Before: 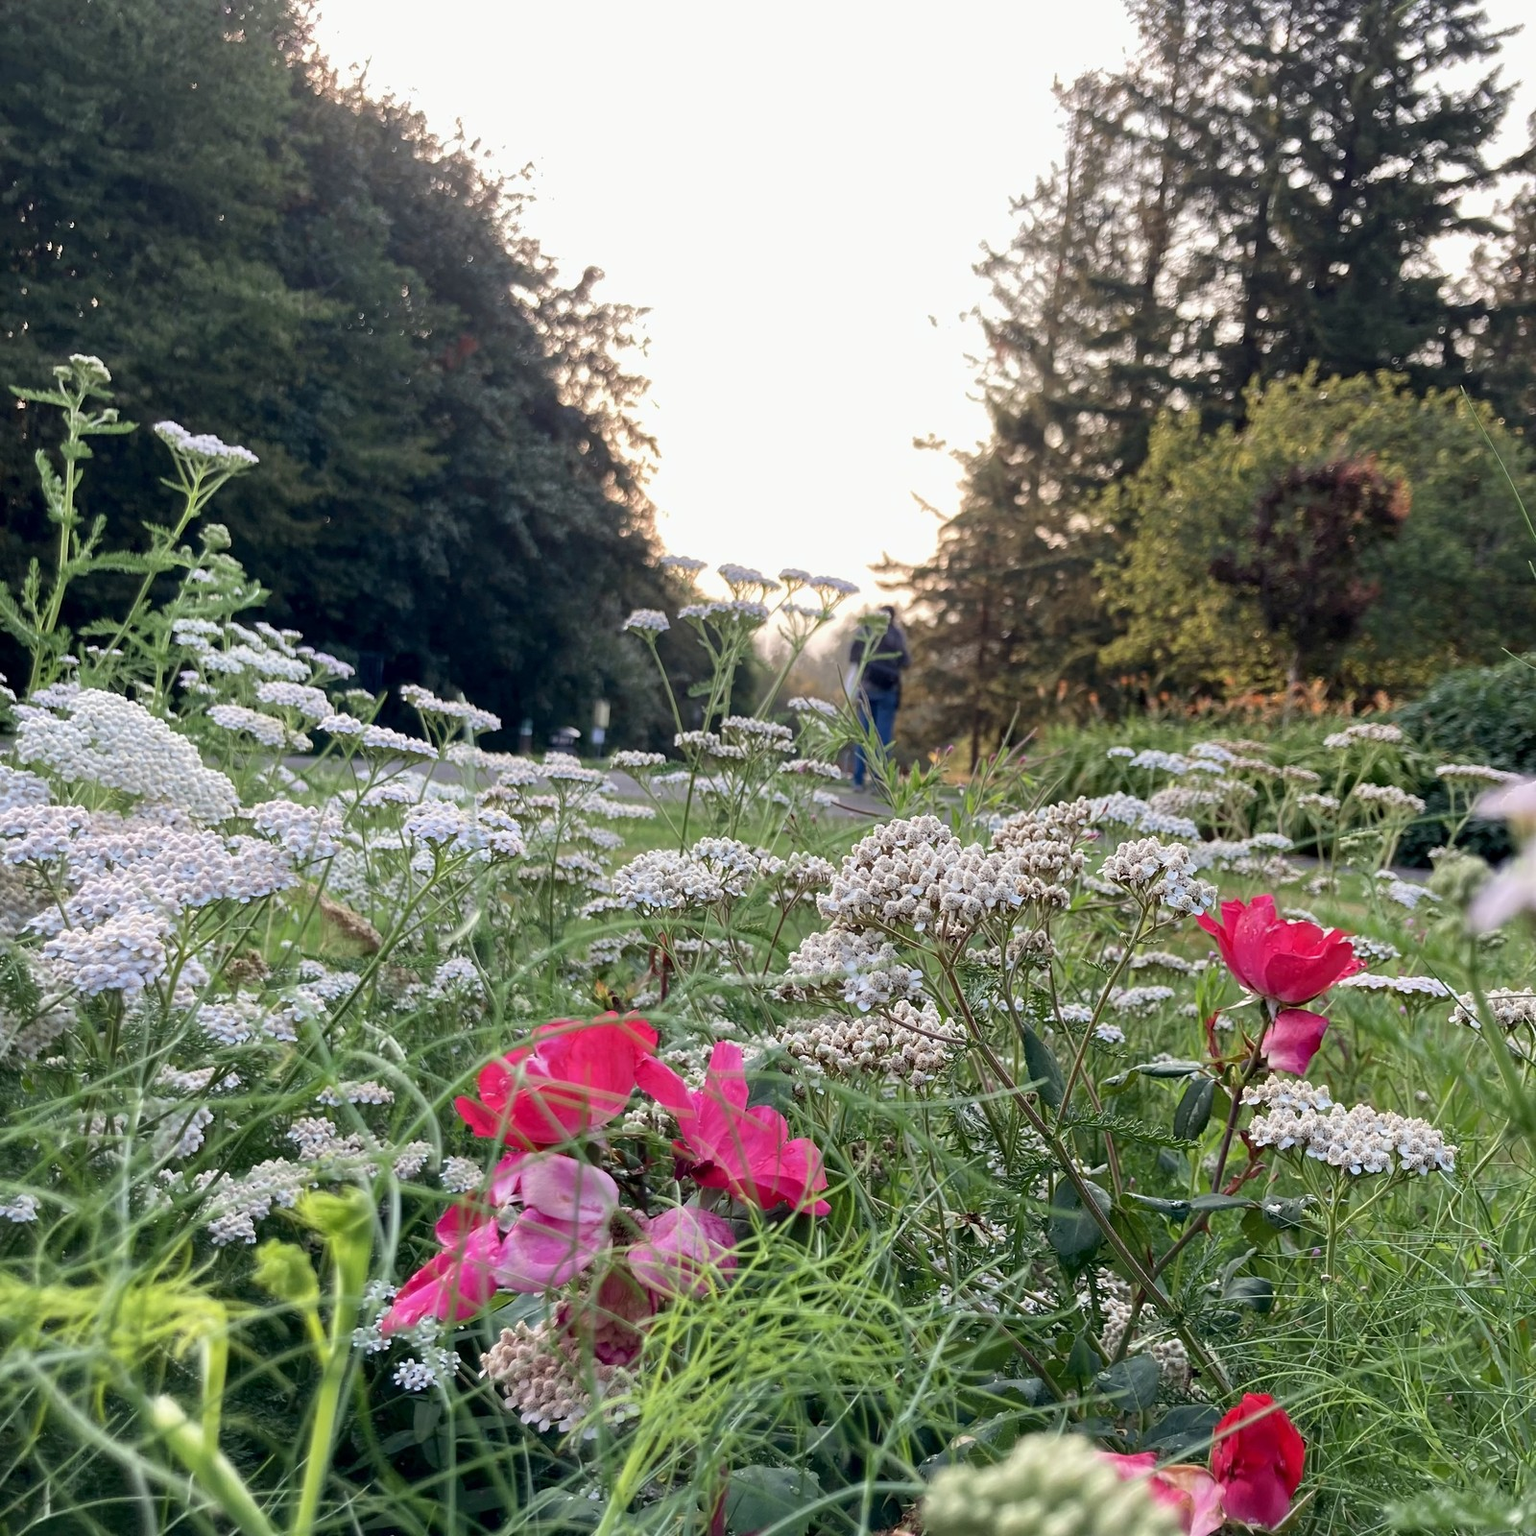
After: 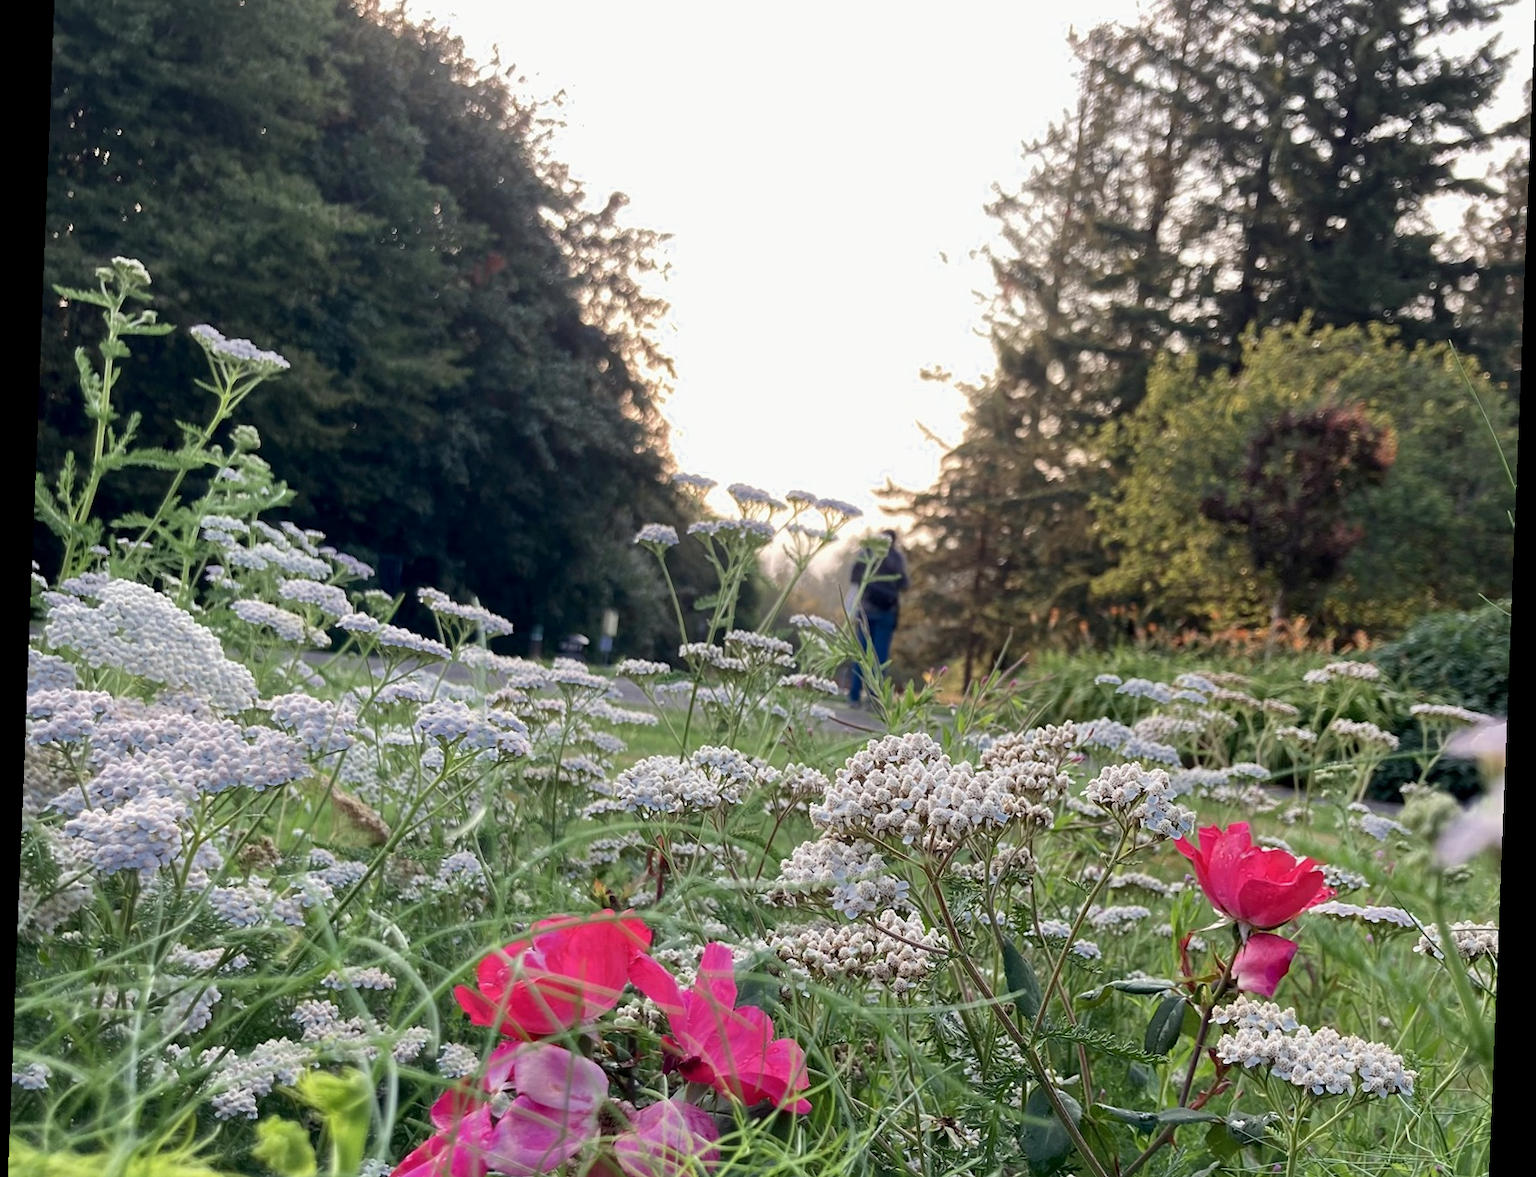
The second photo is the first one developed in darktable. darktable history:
crop: top 5.667%, bottom 17.637%
rotate and perspective: rotation 2.27°, automatic cropping off
color zones: curves: ch0 [(0, 0.497) (0.143, 0.5) (0.286, 0.5) (0.429, 0.483) (0.571, 0.116) (0.714, -0.006) (0.857, 0.28) (1, 0.497)]
